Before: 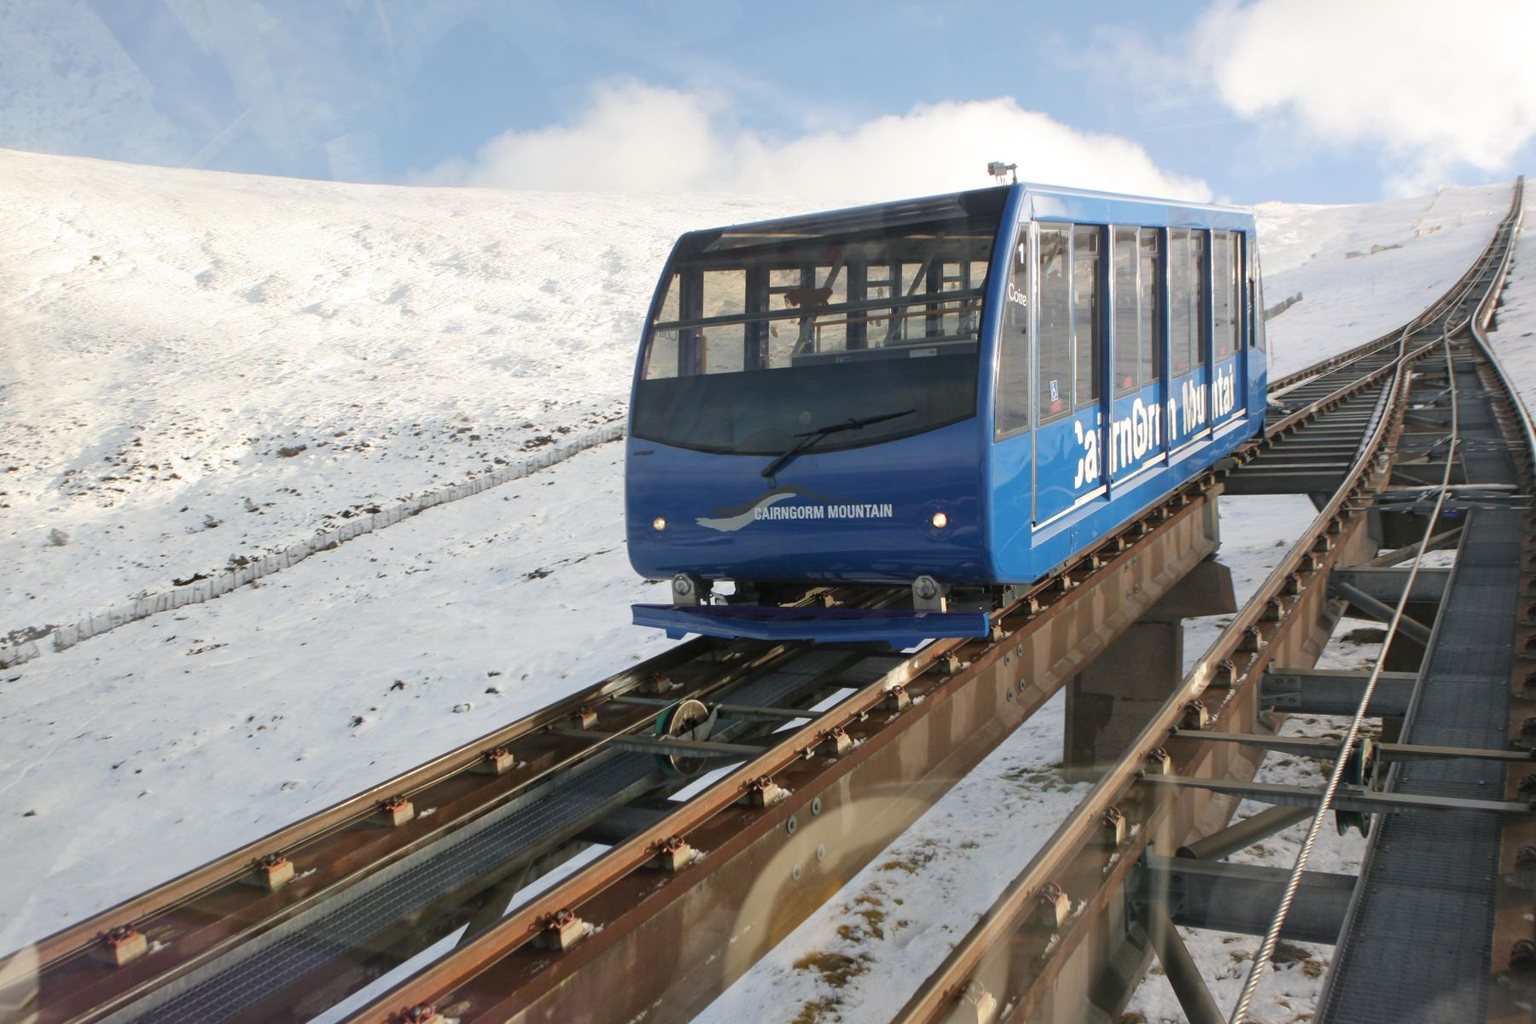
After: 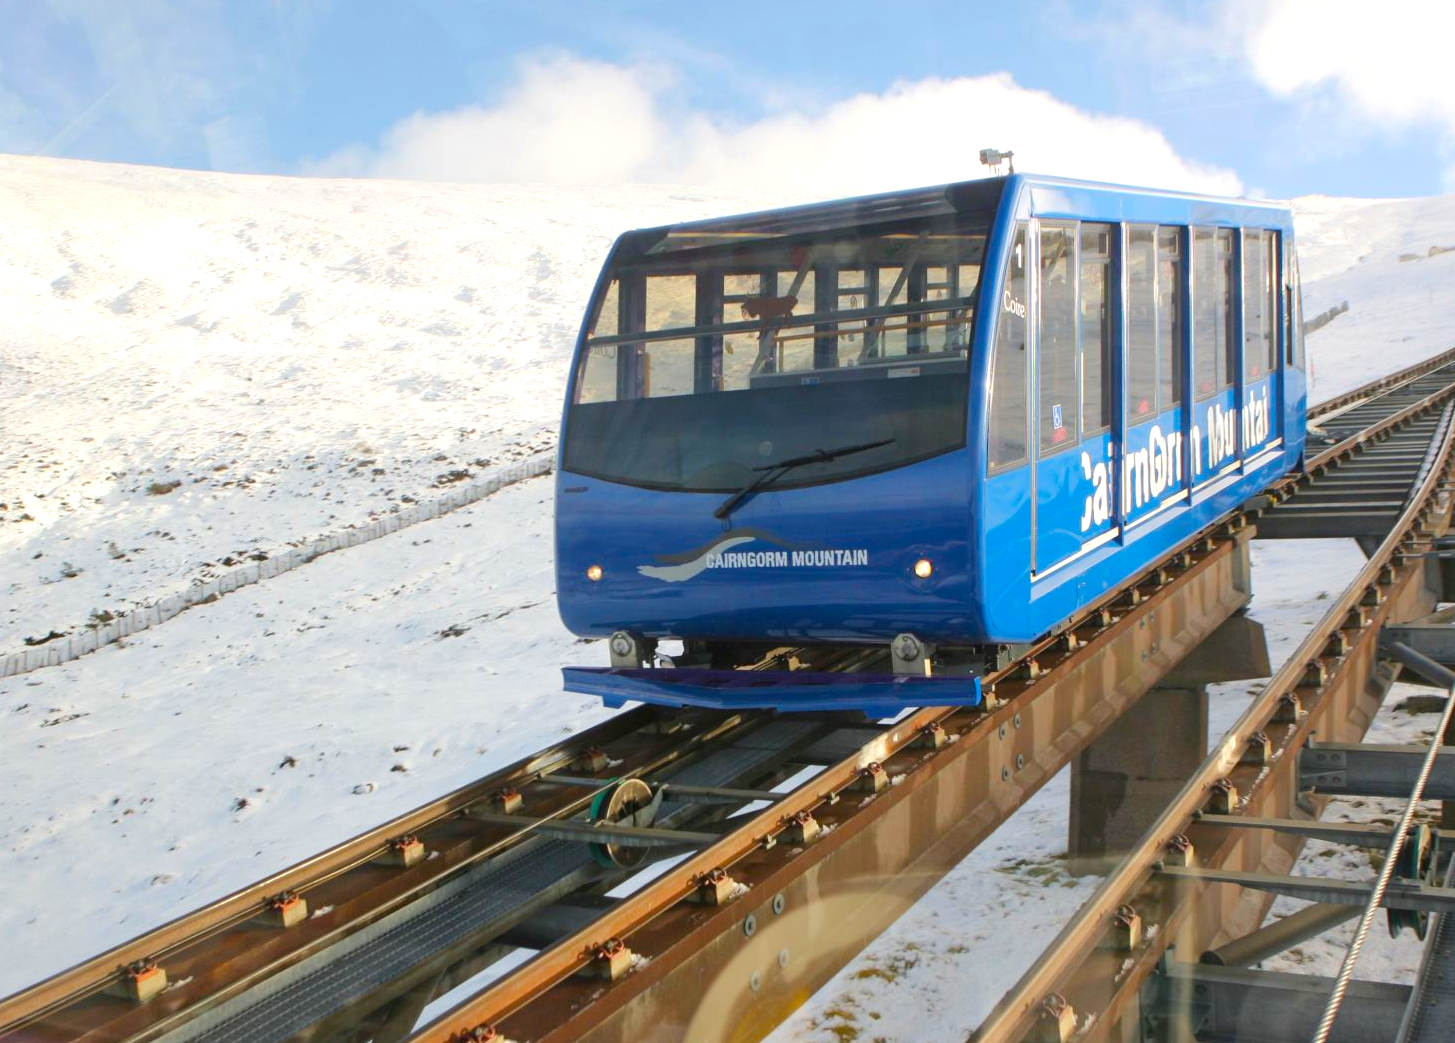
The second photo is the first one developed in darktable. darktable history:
crop: left 9.929%, top 3.475%, right 9.188%, bottom 9.529%
exposure: exposure 0.2 EV, compensate highlight preservation false
color balance rgb: perceptual saturation grading › global saturation 25%, perceptual brilliance grading › mid-tones 10%, perceptual brilliance grading › shadows 15%, global vibrance 20%
